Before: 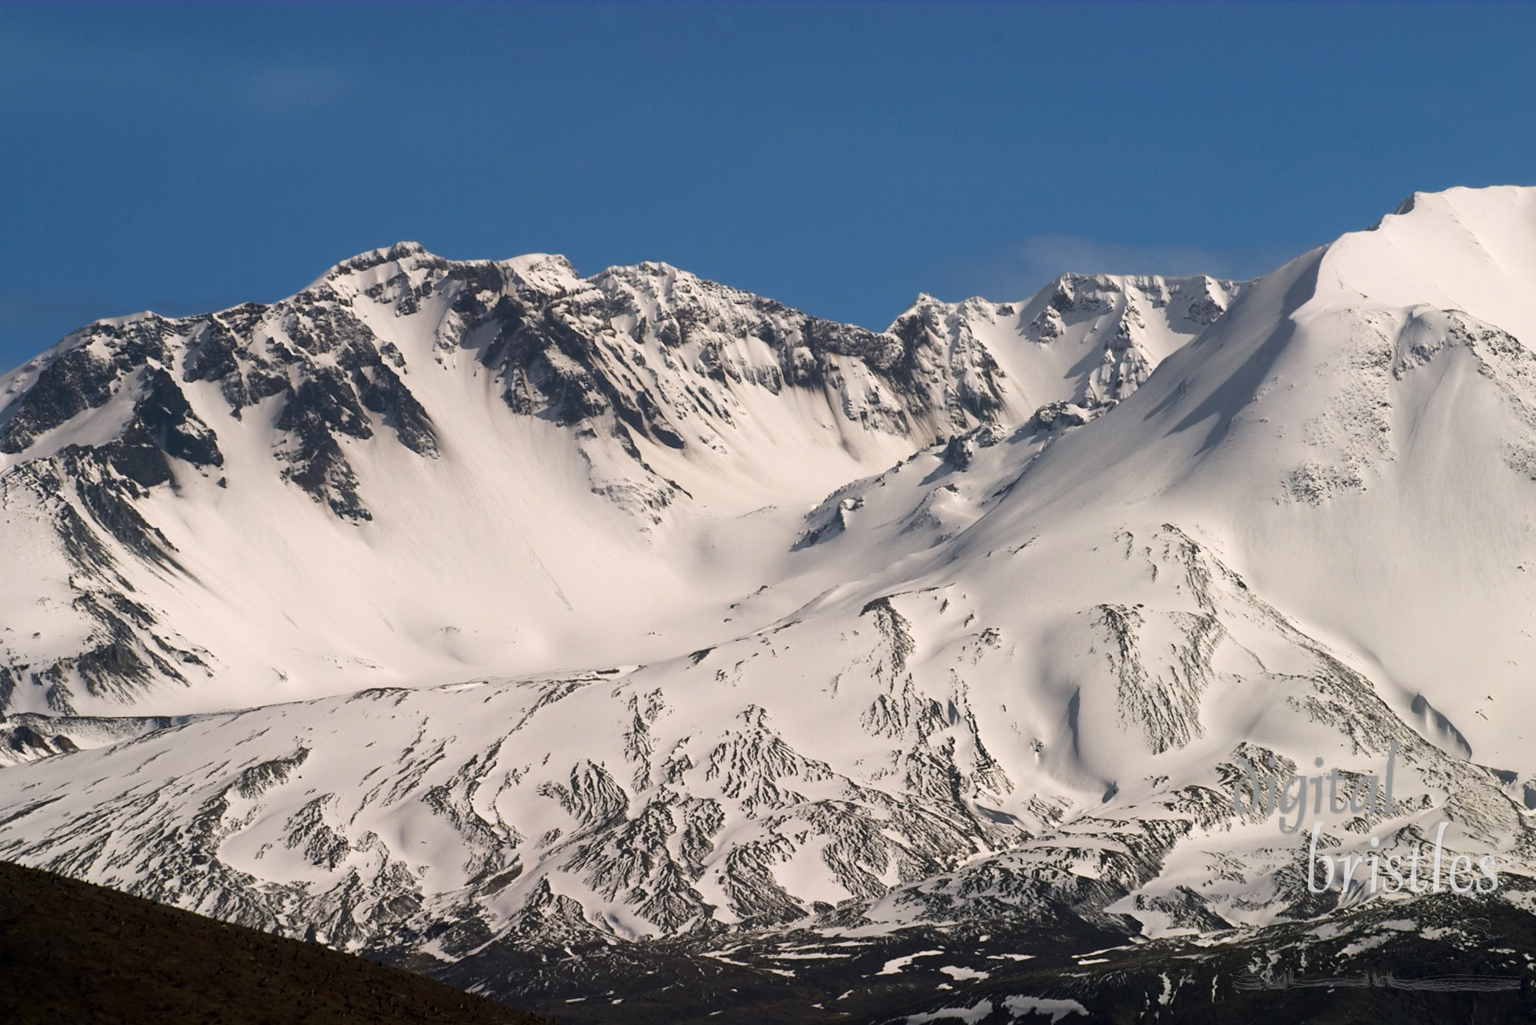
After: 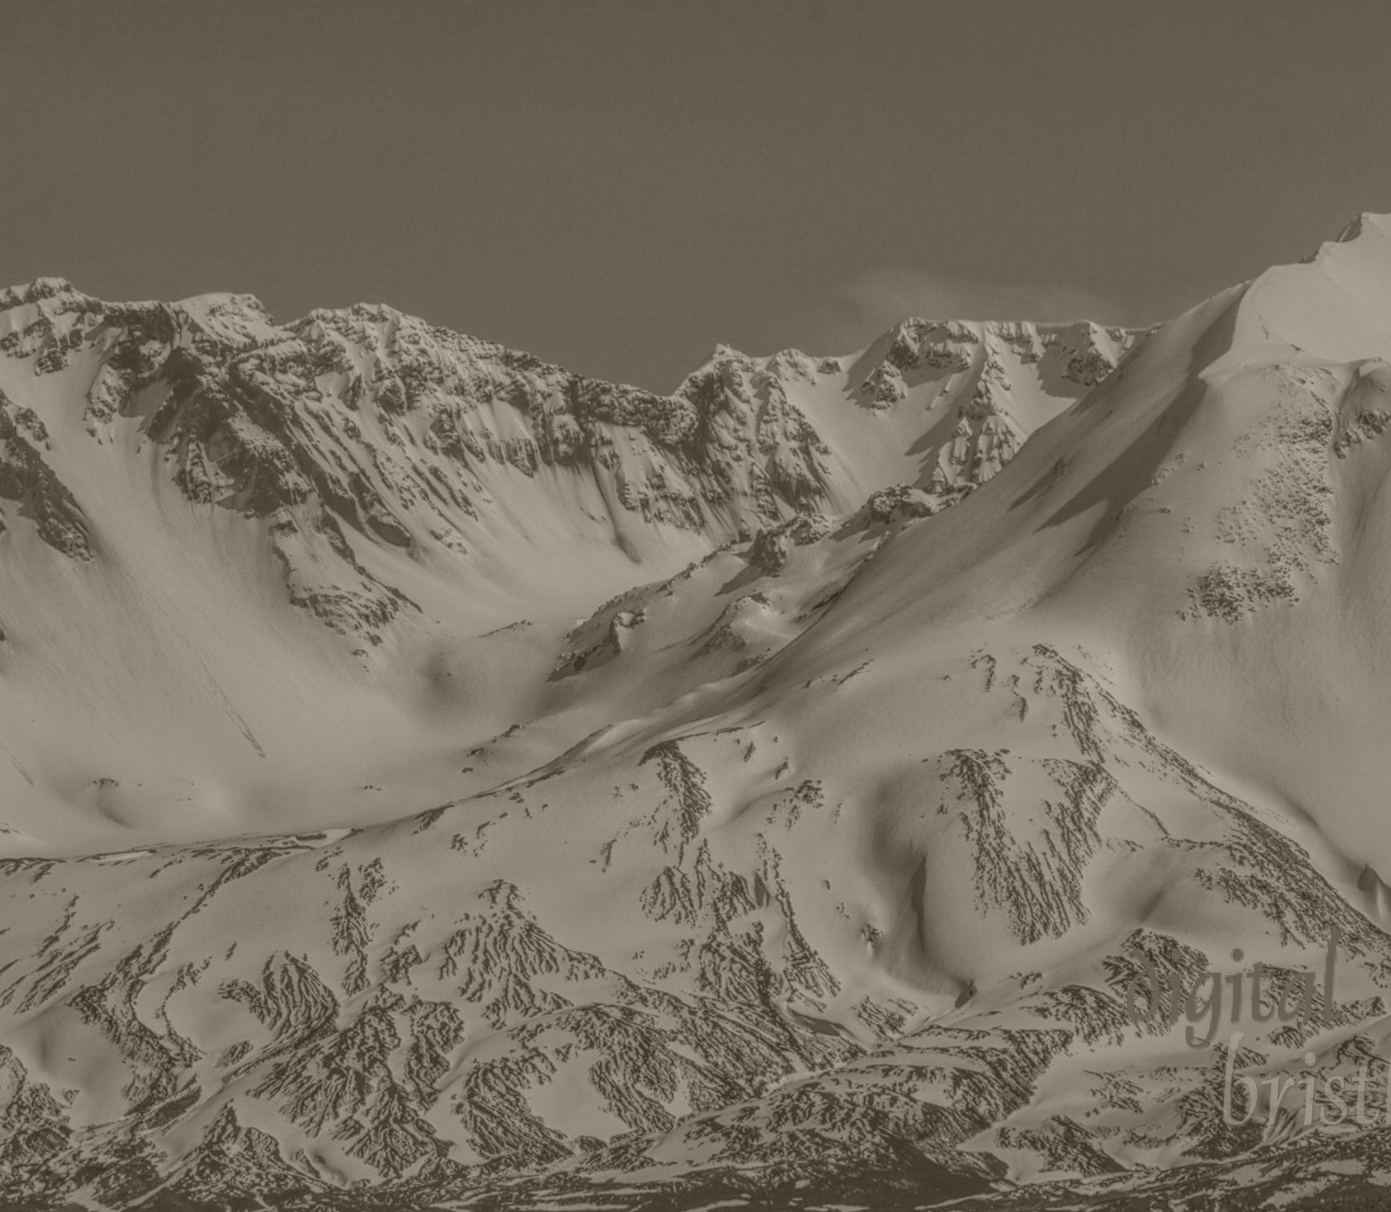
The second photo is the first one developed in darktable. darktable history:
shadows and highlights: shadows 40, highlights -60
local contrast: highlights 0%, shadows 0%, detail 200%, midtone range 0.25
crop and rotate: left 24.034%, top 2.838%, right 6.406%, bottom 6.299%
colorize: hue 41.44°, saturation 22%, source mix 60%, lightness 10.61%
contrast brightness saturation: contrast 0.2, brightness 0.16, saturation 0.22
